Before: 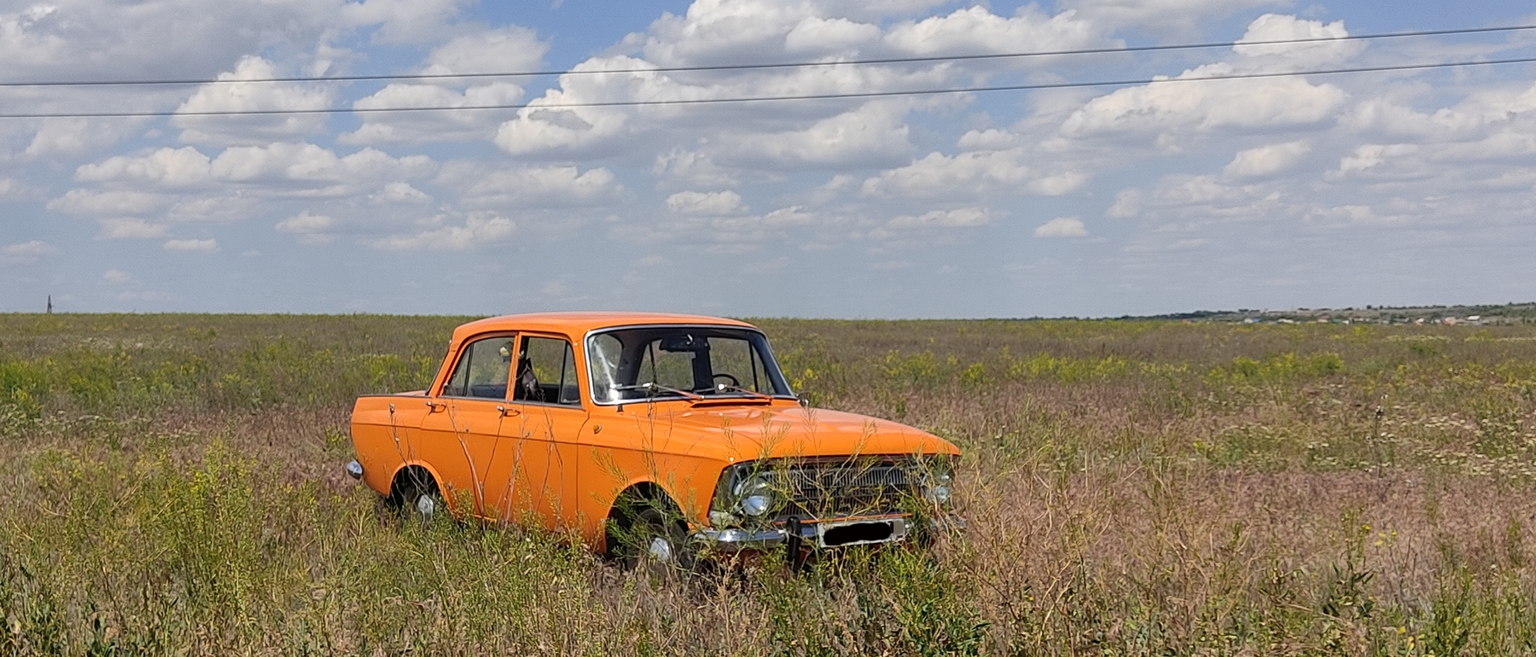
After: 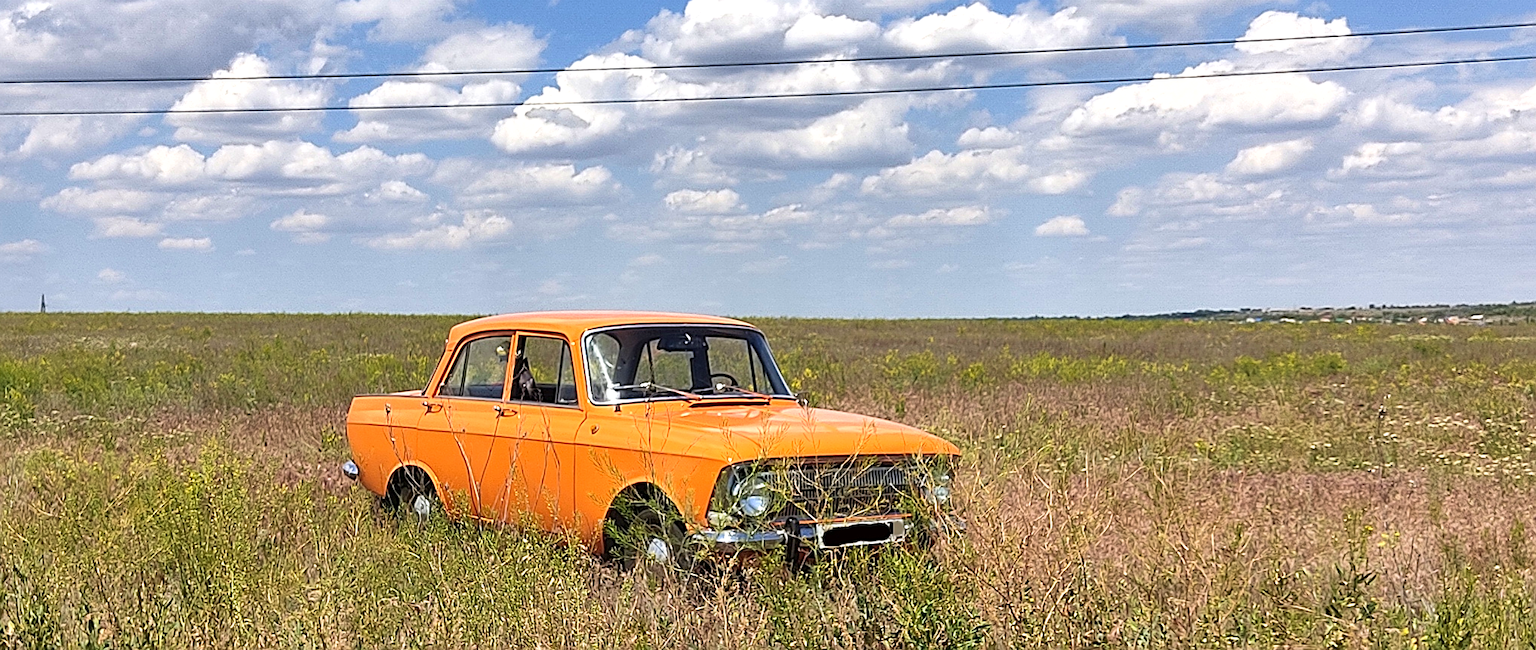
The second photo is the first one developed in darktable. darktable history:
sharpen: on, module defaults
exposure: exposure 0.67 EV, compensate highlight preservation false
crop: left 0.484%, top 0.562%, right 0.173%, bottom 0.929%
shadows and highlights: soften with gaussian
velvia: on, module defaults
